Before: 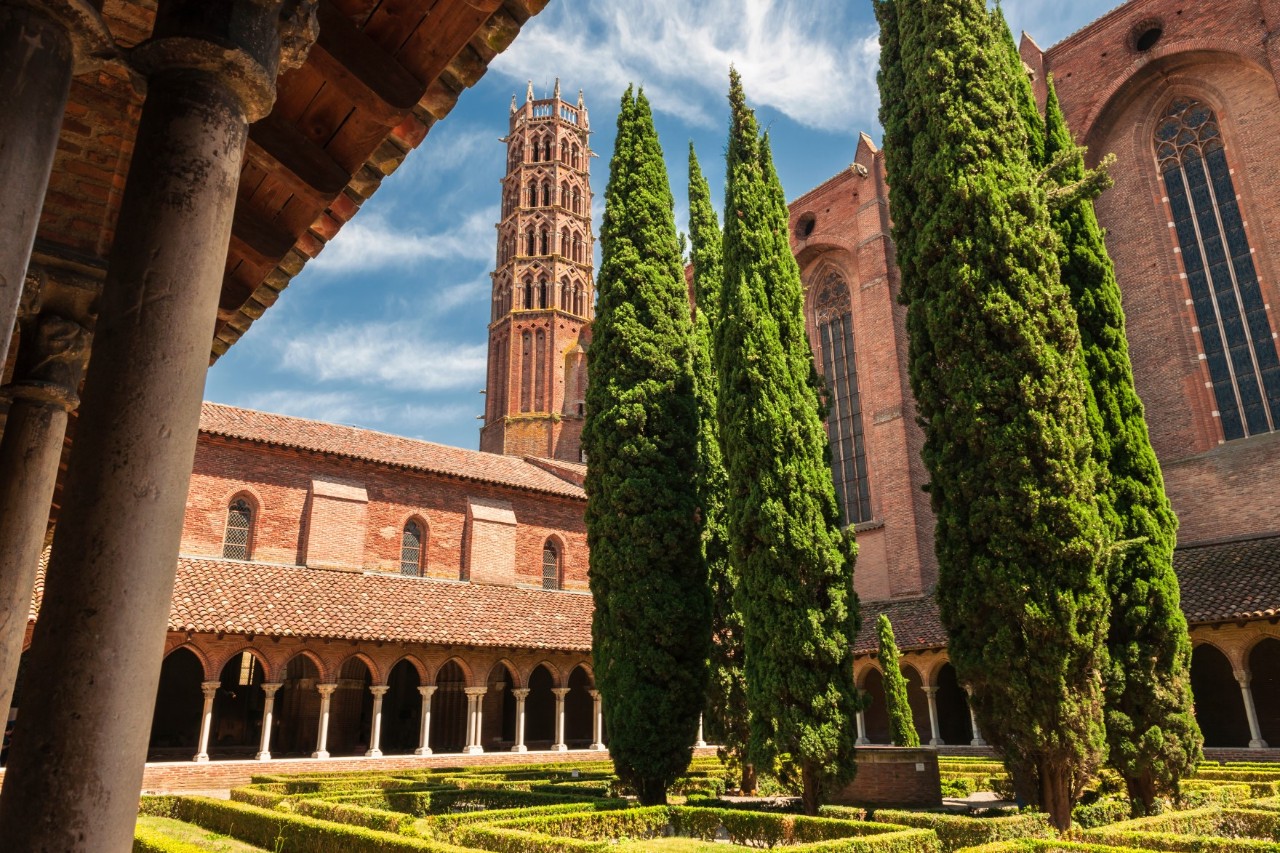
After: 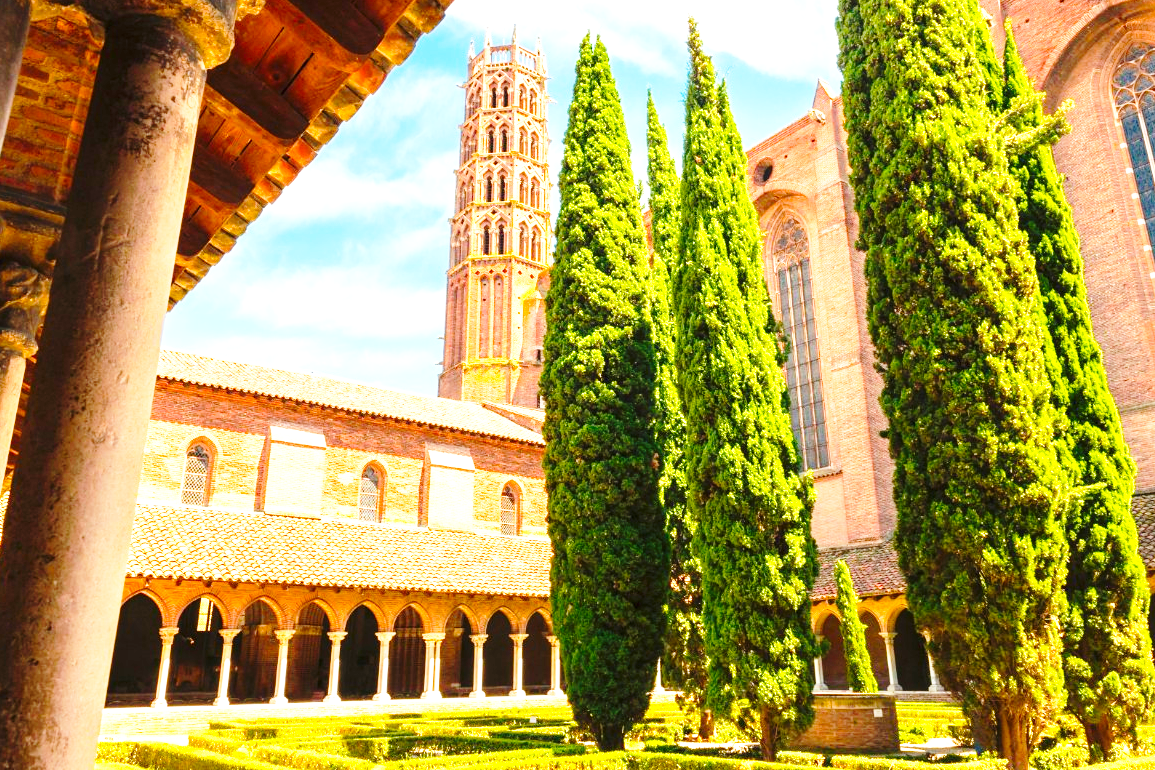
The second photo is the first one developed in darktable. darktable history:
crop: left 3.305%, top 6.436%, right 6.389%, bottom 3.258%
base curve: curves: ch0 [(0, 0) (0.028, 0.03) (0.121, 0.232) (0.46, 0.748) (0.859, 0.968) (1, 1)], preserve colors none
color balance rgb: perceptual saturation grading › global saturation 25%, perceptual brilliance grading › mid-tones 10%, perceptual brilliance grading › shadows 15%, global vibrance 20%
exposure: black level correction 0, exposure 1.388 EV, compensate exposure bias true, compensate highlight preservation false
